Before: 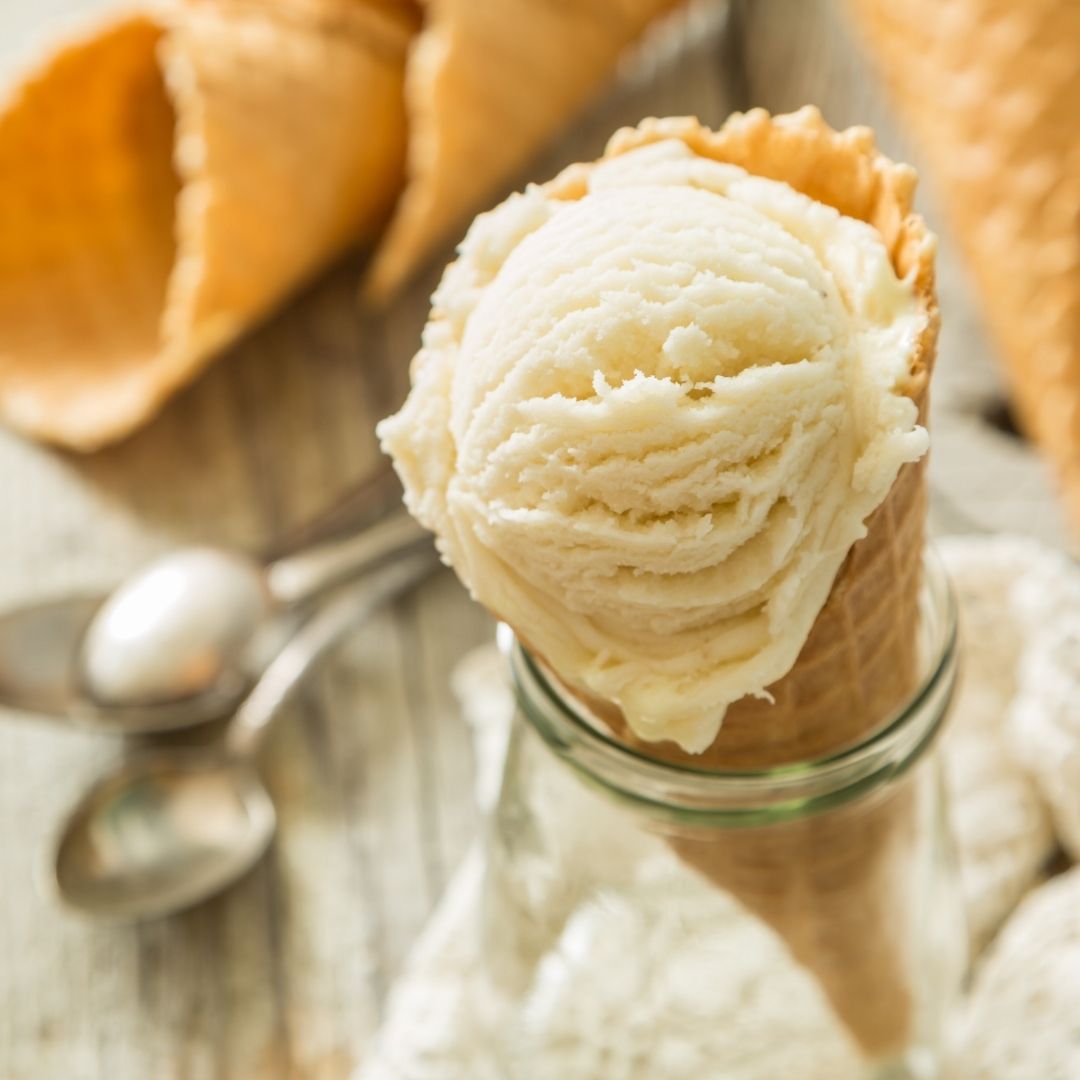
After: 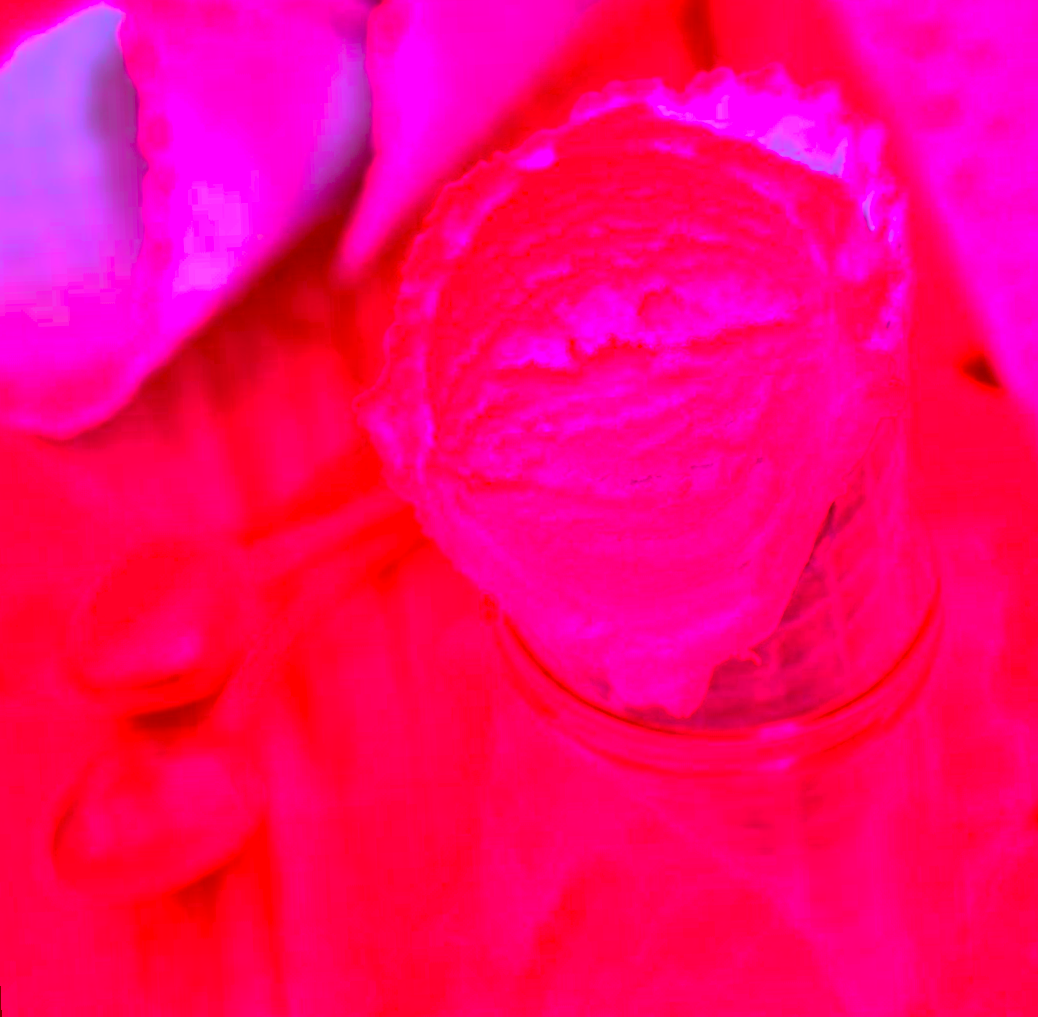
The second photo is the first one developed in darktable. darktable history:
rotate and perspective: rotation -2.12°, lens shift (vertical) 0.009, lens shift (horizontal) -0.008, automatic cropping original format, crop left 0.036, crop right 0.964, crop top 0.05, crop bottom 0.959
color balance: mode lift, gamma, gain (sRGB), lift [0.997, 0.979, 1.021, 1.011], gamma [1, 1.084, 0.916, 0.998], gain [1, 0.87, 1.13, 1.101], contrast 4.55%, contrast fulcrum 38.24%, output saturation 104.09%
color correction: highlights a* -39.68, highlights b* -40, shadows a* -40, shadows b* -40, saturation -3
